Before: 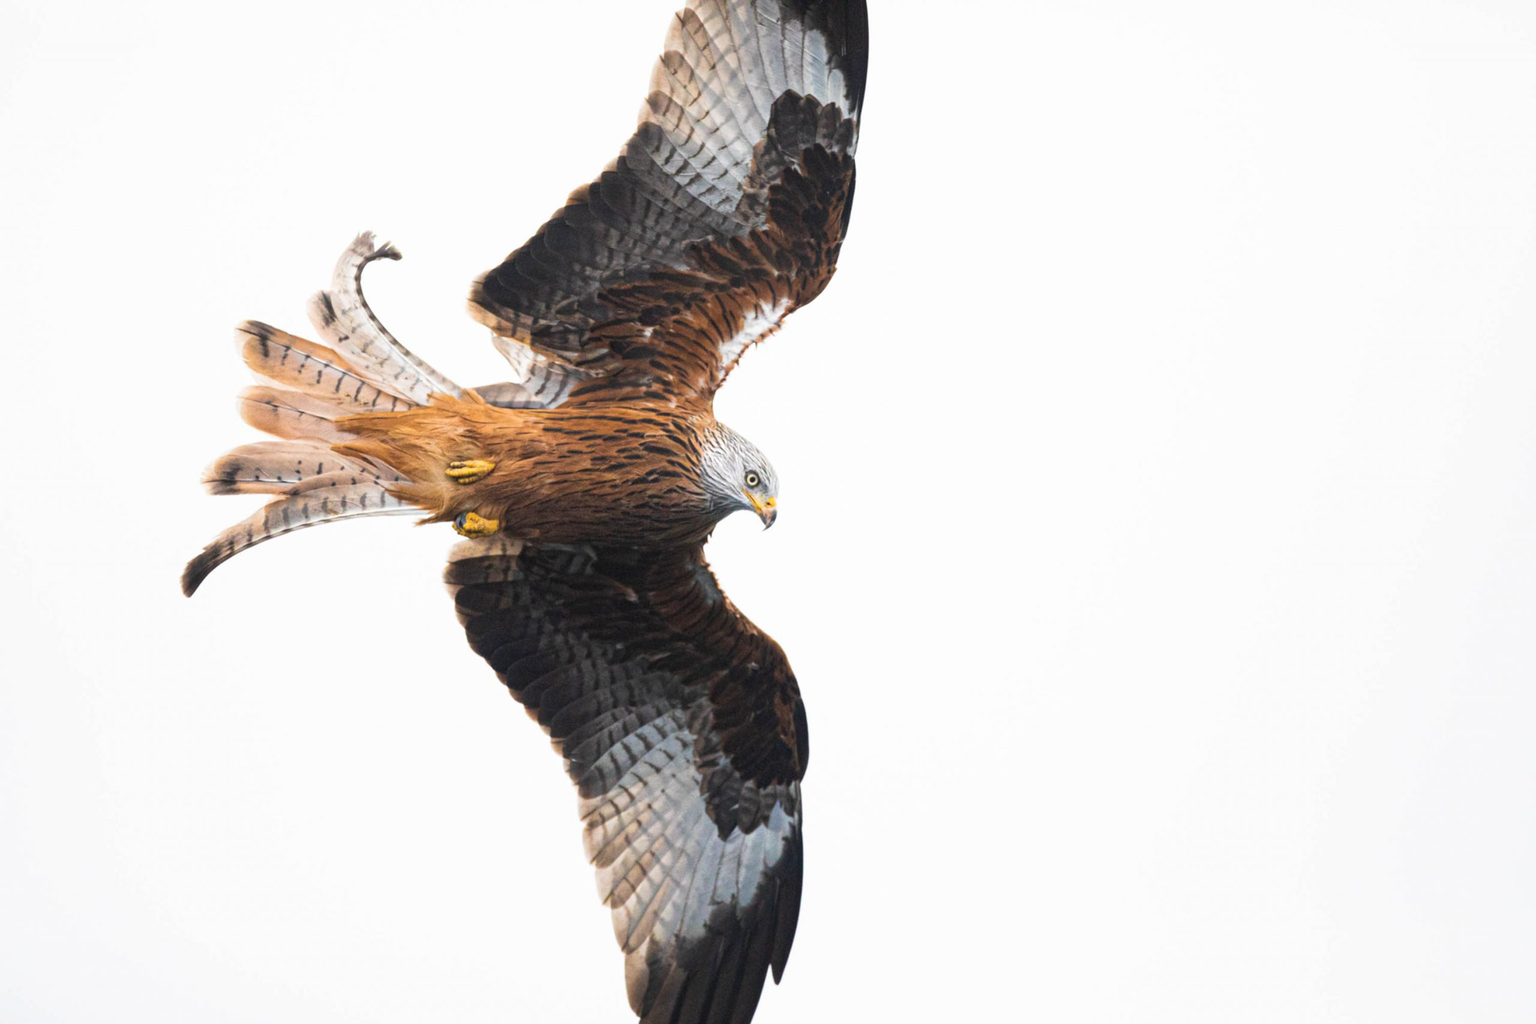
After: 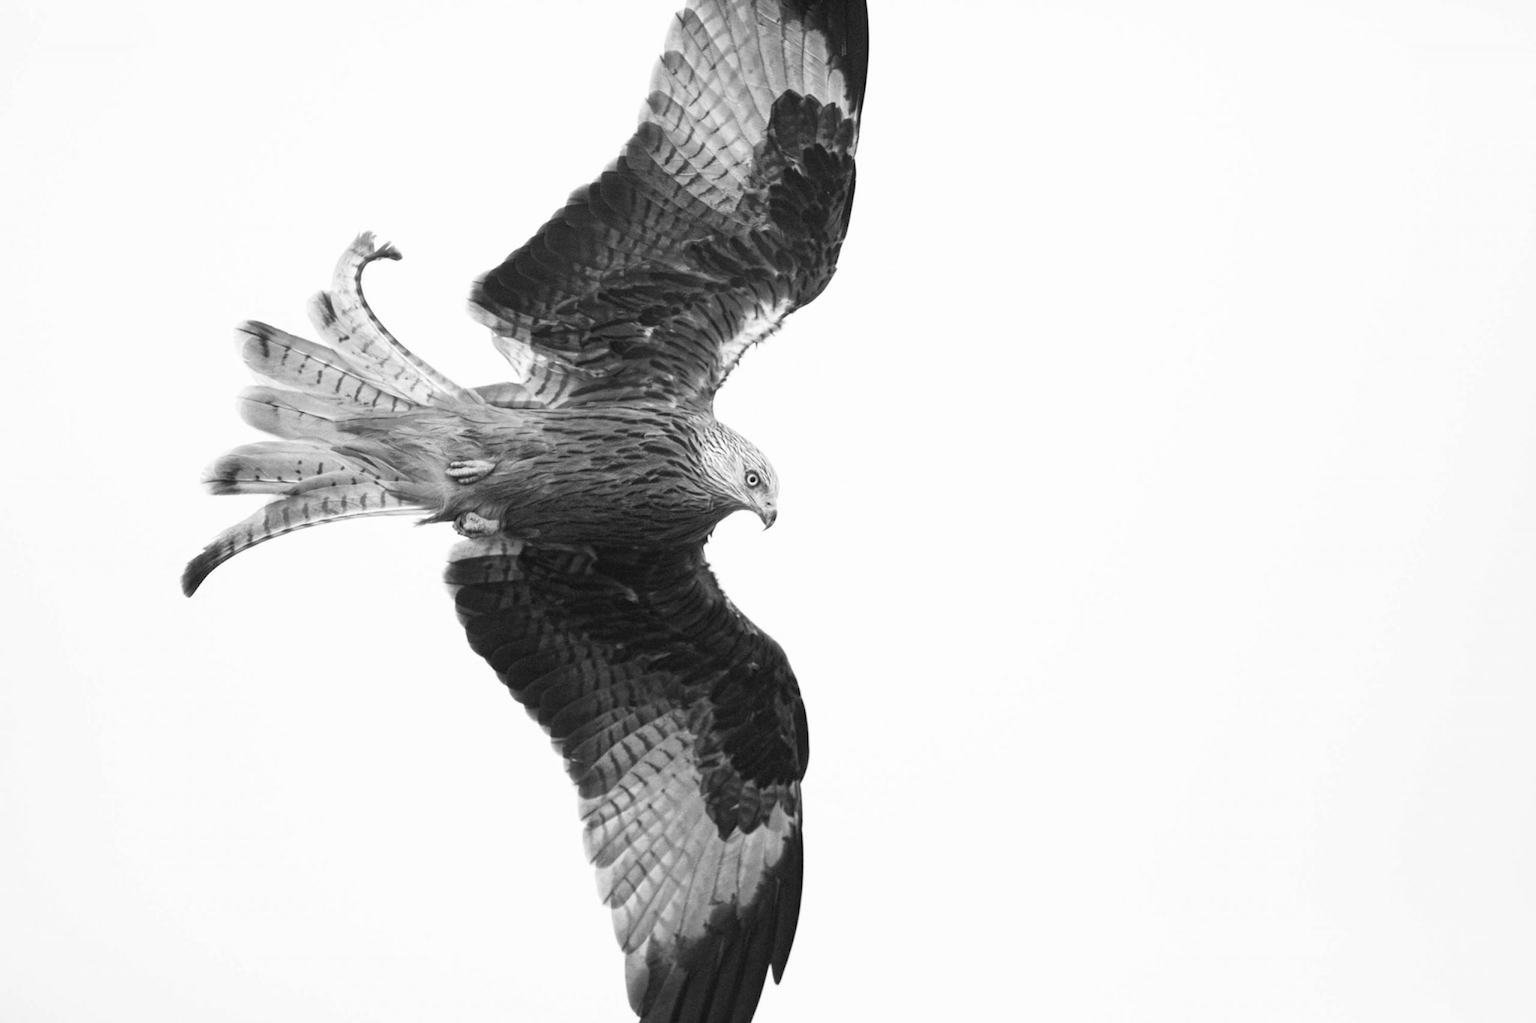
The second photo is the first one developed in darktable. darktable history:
rgb levels: preserve colors max RGB
monochrome: a 32, b 64, size 2.3, highlights 1
